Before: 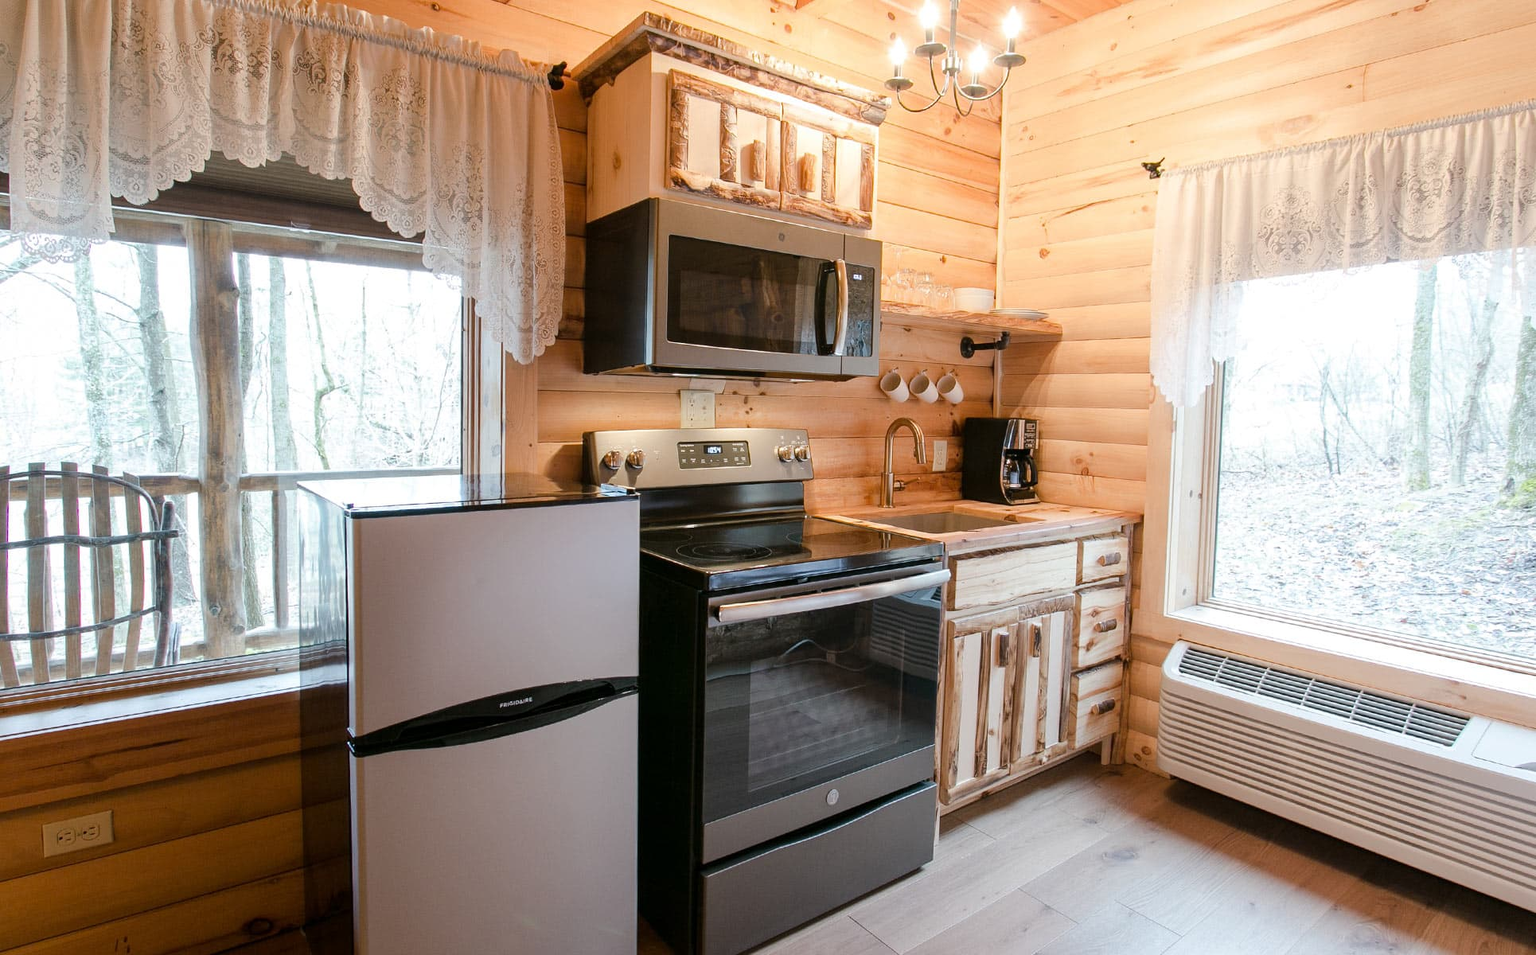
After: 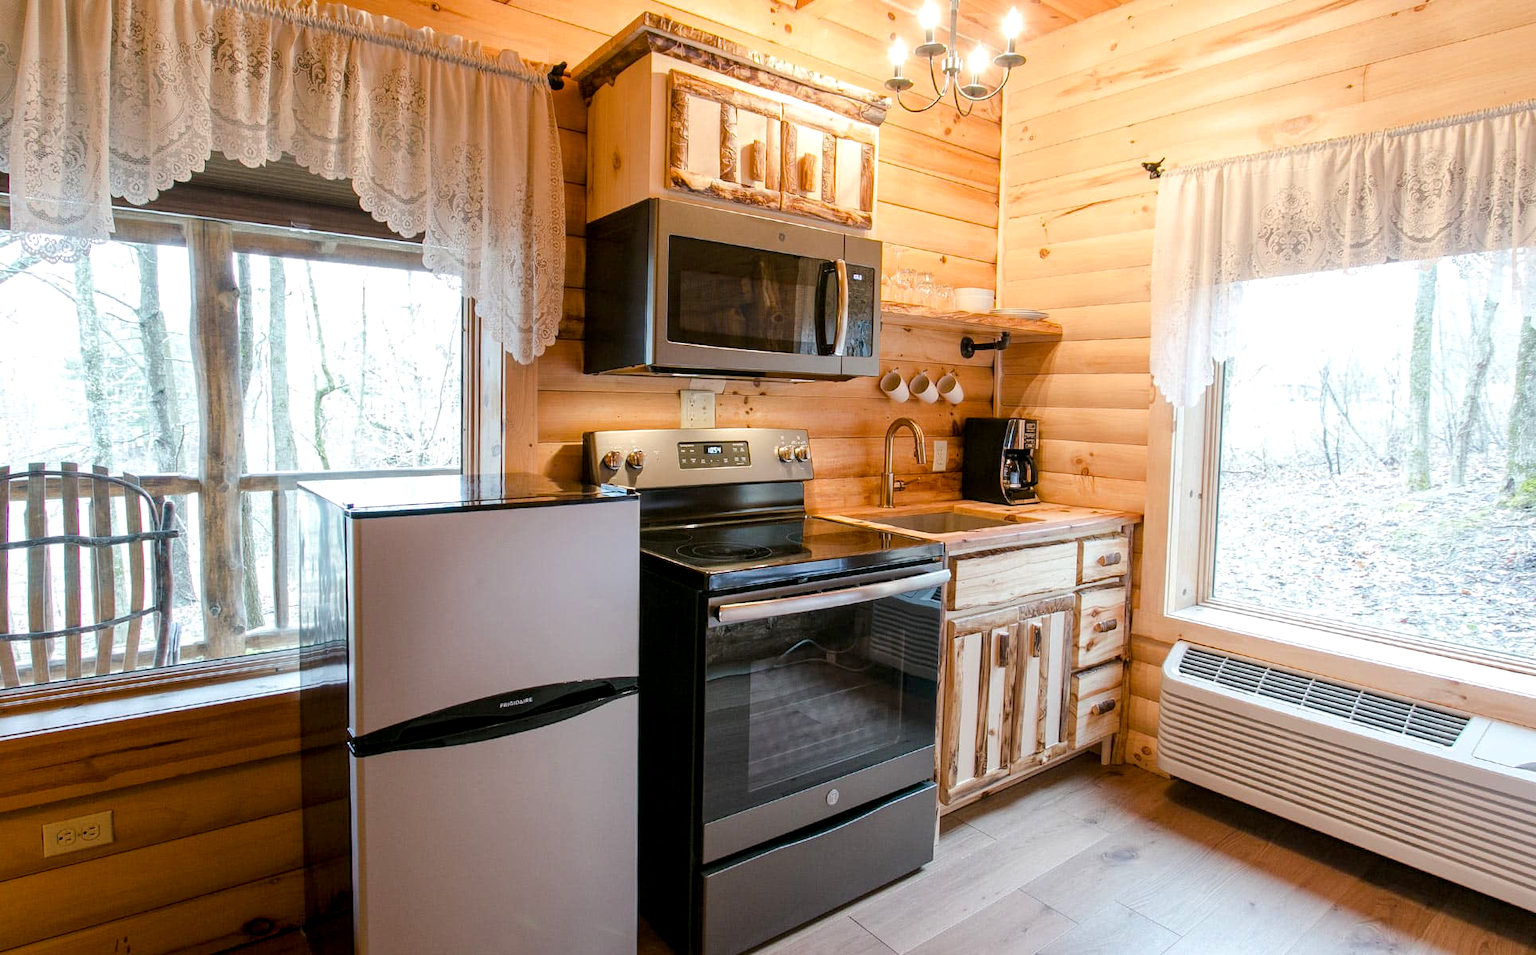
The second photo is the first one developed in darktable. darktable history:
local contrast: highlights 100%, shadows 100%, detail 131%, midtone range 0.2
color balance rgb: perceptual saturation grading › global saturation 20%, global vibrance 10%
